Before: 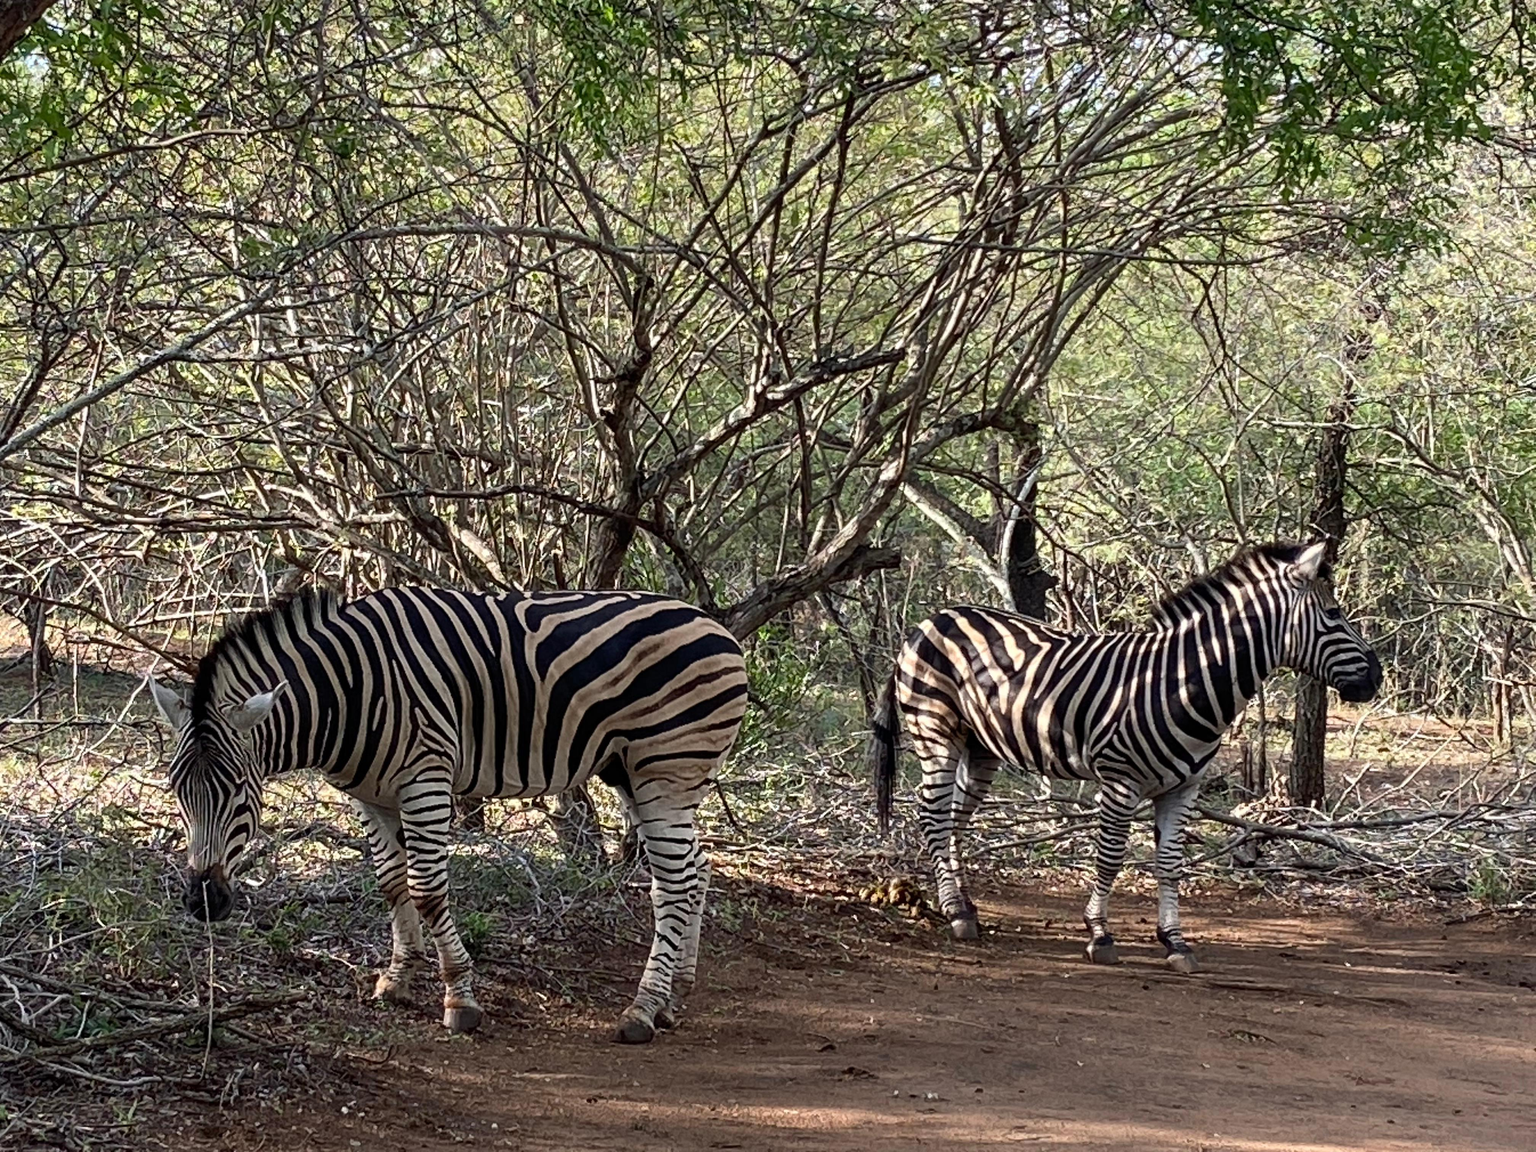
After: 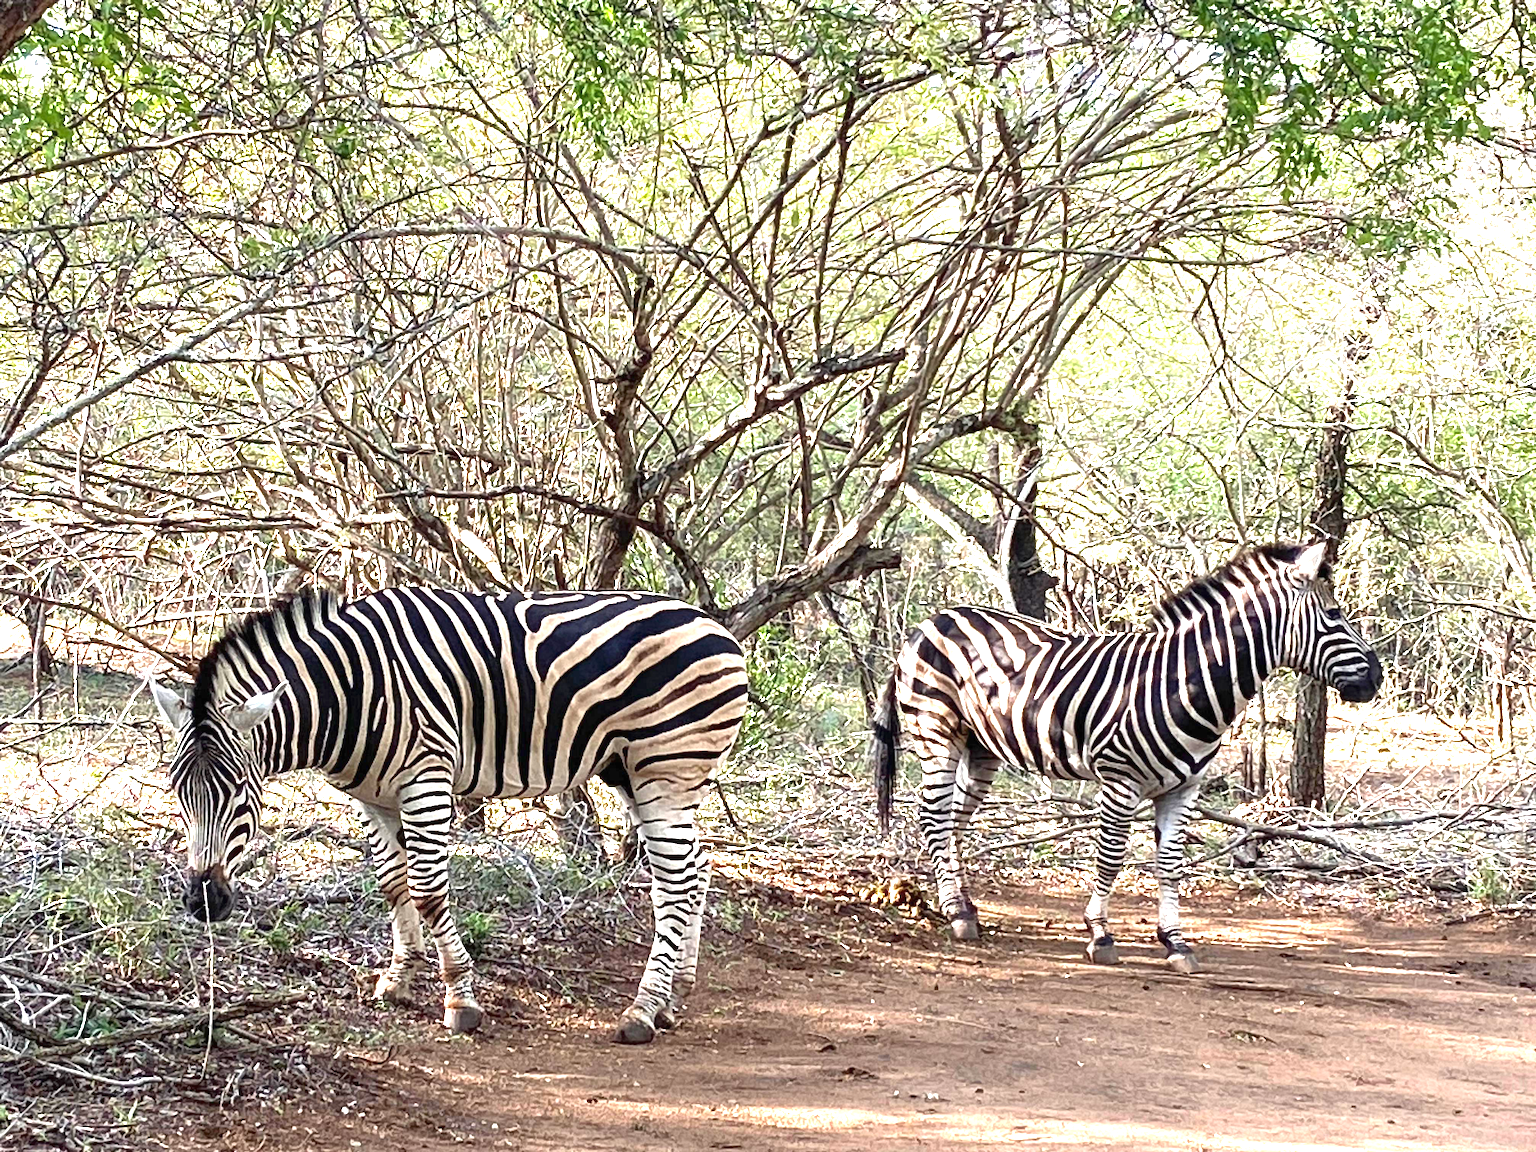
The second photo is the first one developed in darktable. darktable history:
exposure: black level correction 0, exposure 2.001 EV, compensate highlight preservation false
